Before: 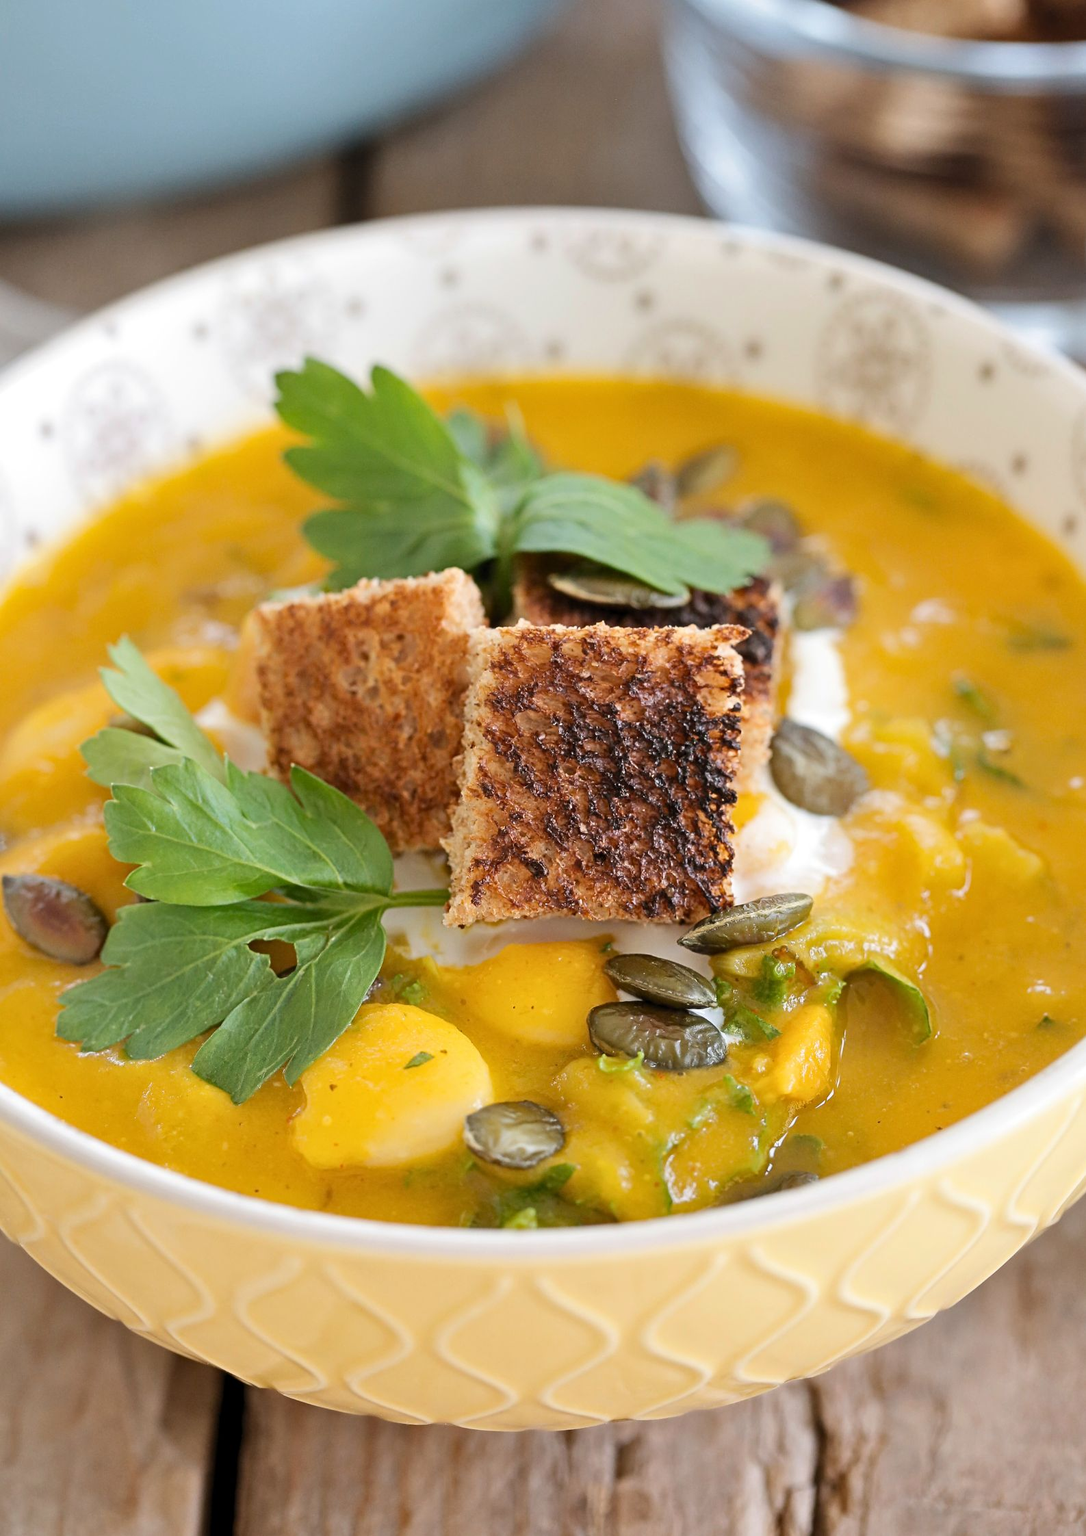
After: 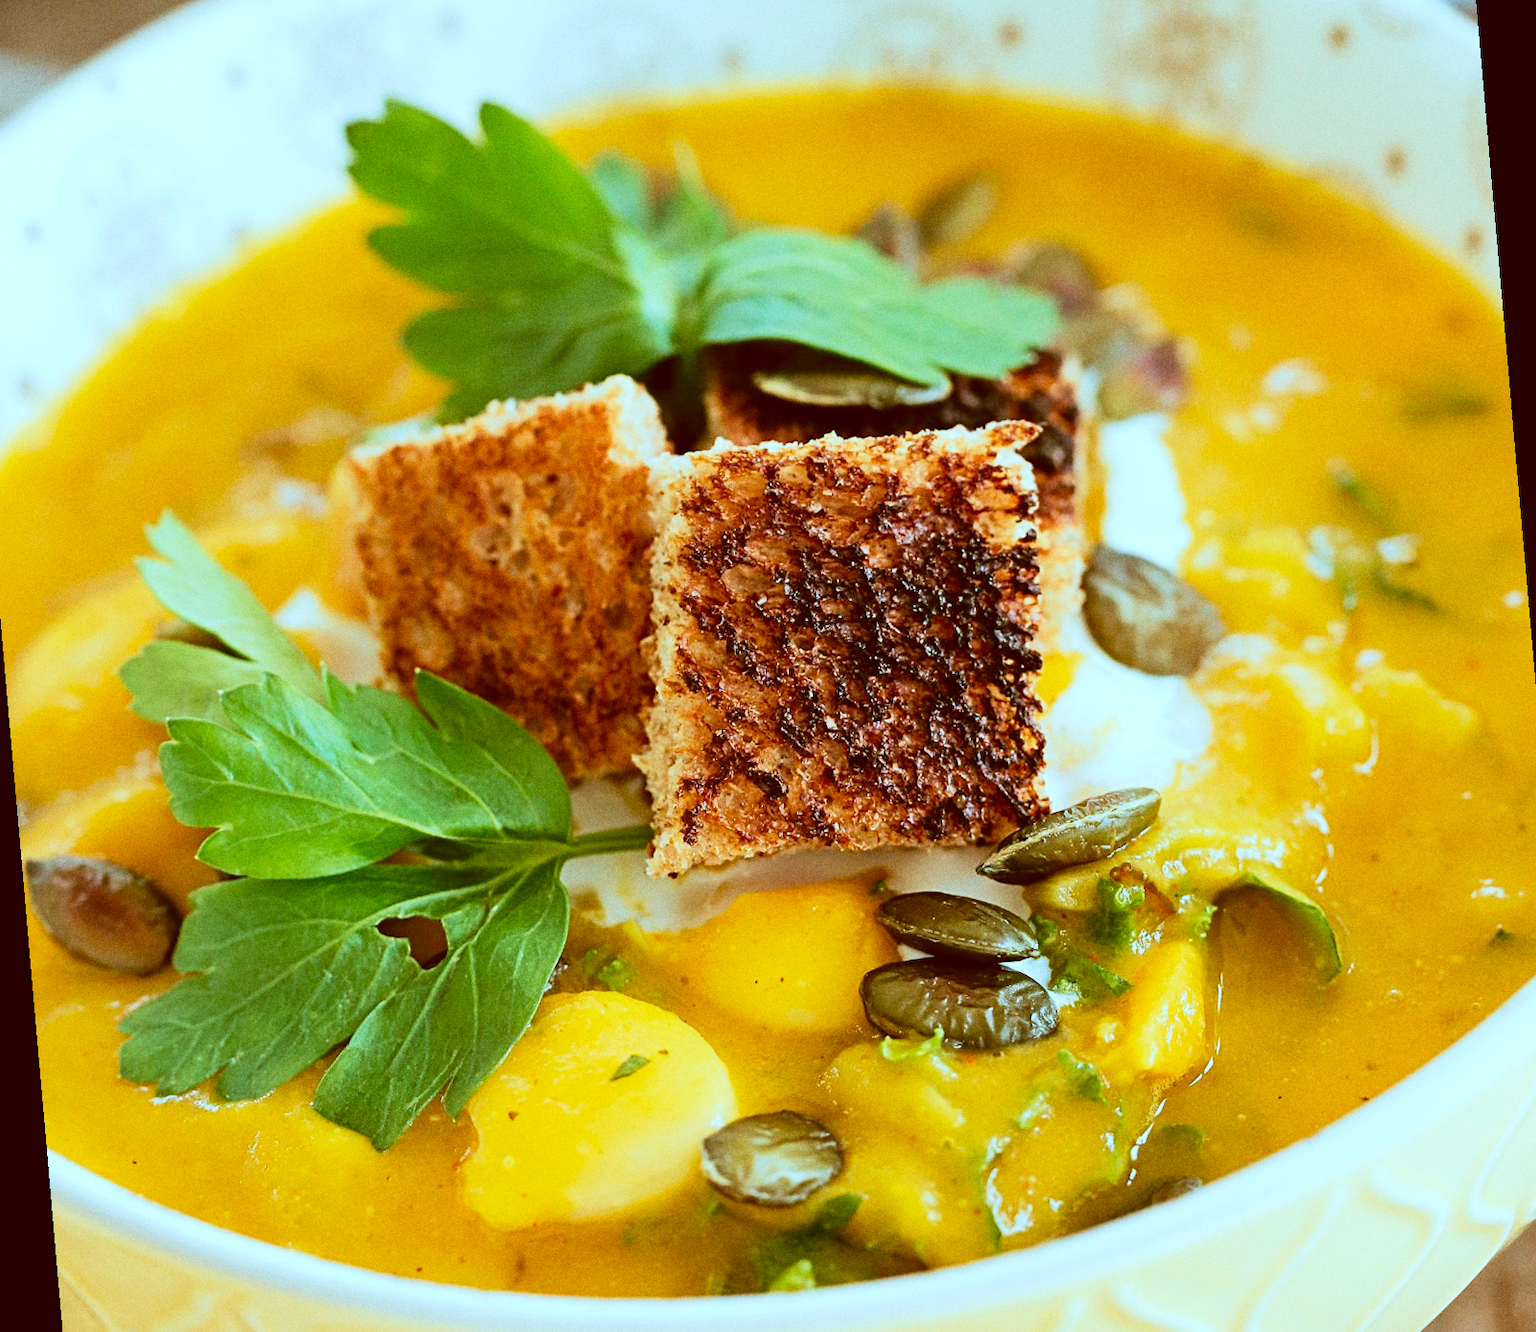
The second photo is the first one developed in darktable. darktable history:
color correction: highlights a* -14.62, highlights b* -16.22, shadows a* 10.12, shadows b* 29.4
exposure: exposure -0.041 EV, compensate highlight preservation false
crop: top 13.819%, bottom 11.169%
grain: on, module defaults
velvia: on, module defaults
tone curve: curves: ch0 [(0, 0) (0.003, 0.008) (0.011, 0.008) (0.025, 0.011) (0.044, 0.017) (0.069, 0.029) (0.1, 0.045) (0.136, 0.067) (0.177, 0.103) (0.224, 0.151) (0.277, 0.21) (0.335, 0.285) (0.399, 0.37) (0.468, 0.462) (0.543, 0.568) (0.623, 0.679) (0.709, 0.79) (0.801, 0.876) (0.898, 0.936) (1, 1)], preserve colors none
rotate and perspective: rotation -5°, crop left 0.05, crop right 0.952, crop top 0.11, crop bottom 0.89
